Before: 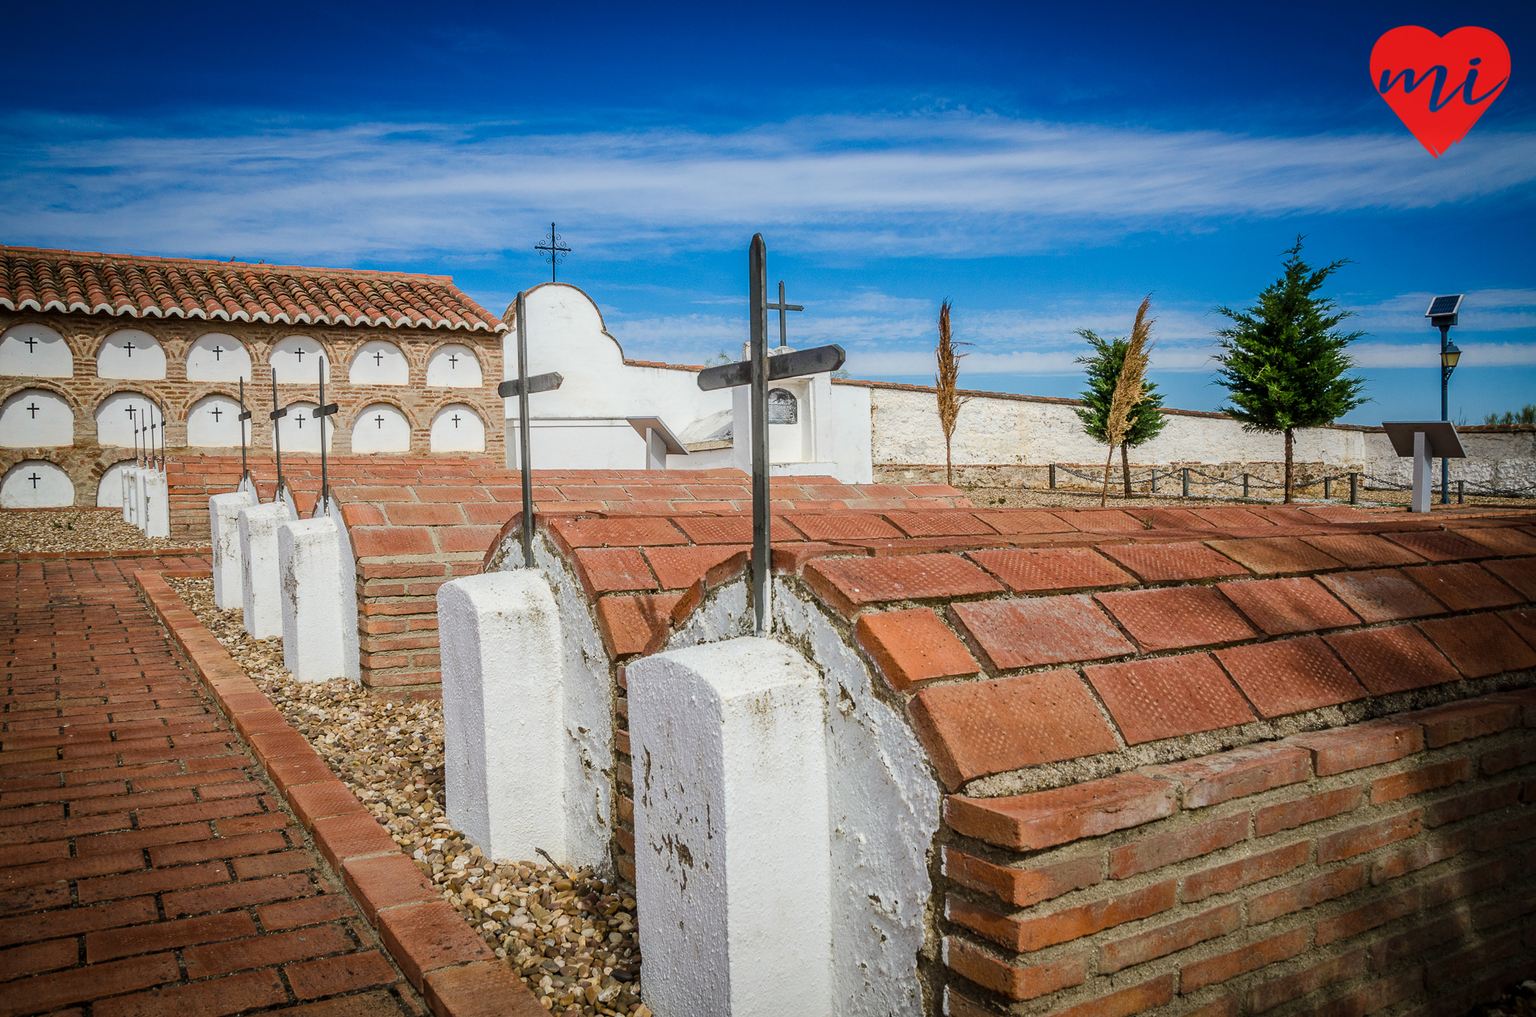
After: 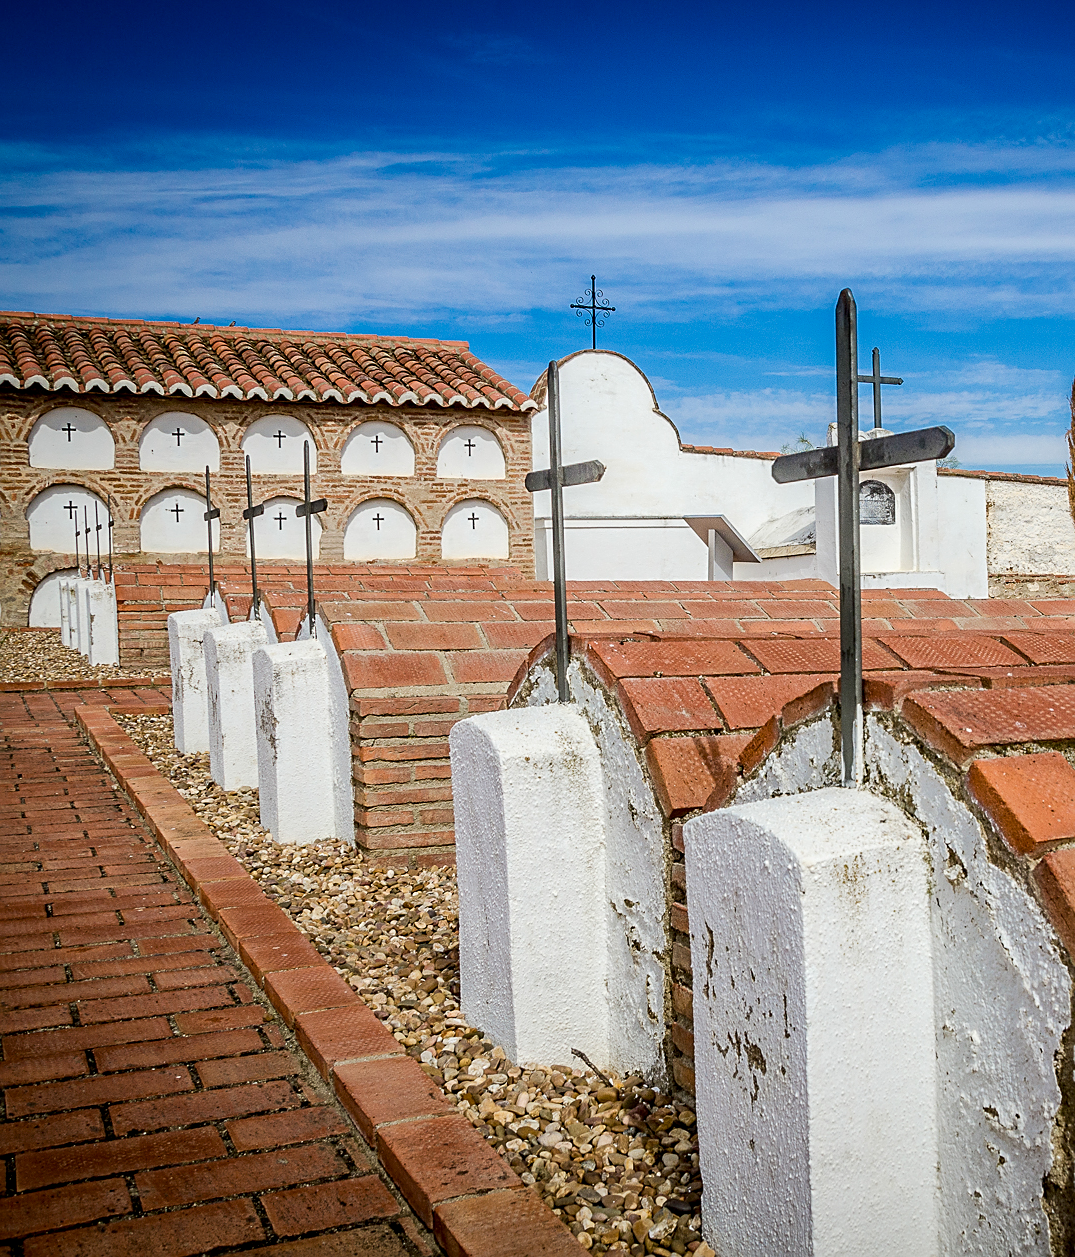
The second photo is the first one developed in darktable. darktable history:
sharpen: on, module defaults
exposure: black level correction 0.007, exposure 0.093 EV, compensate highlight preservation false
crop: left 4.79%, right 38.612%
